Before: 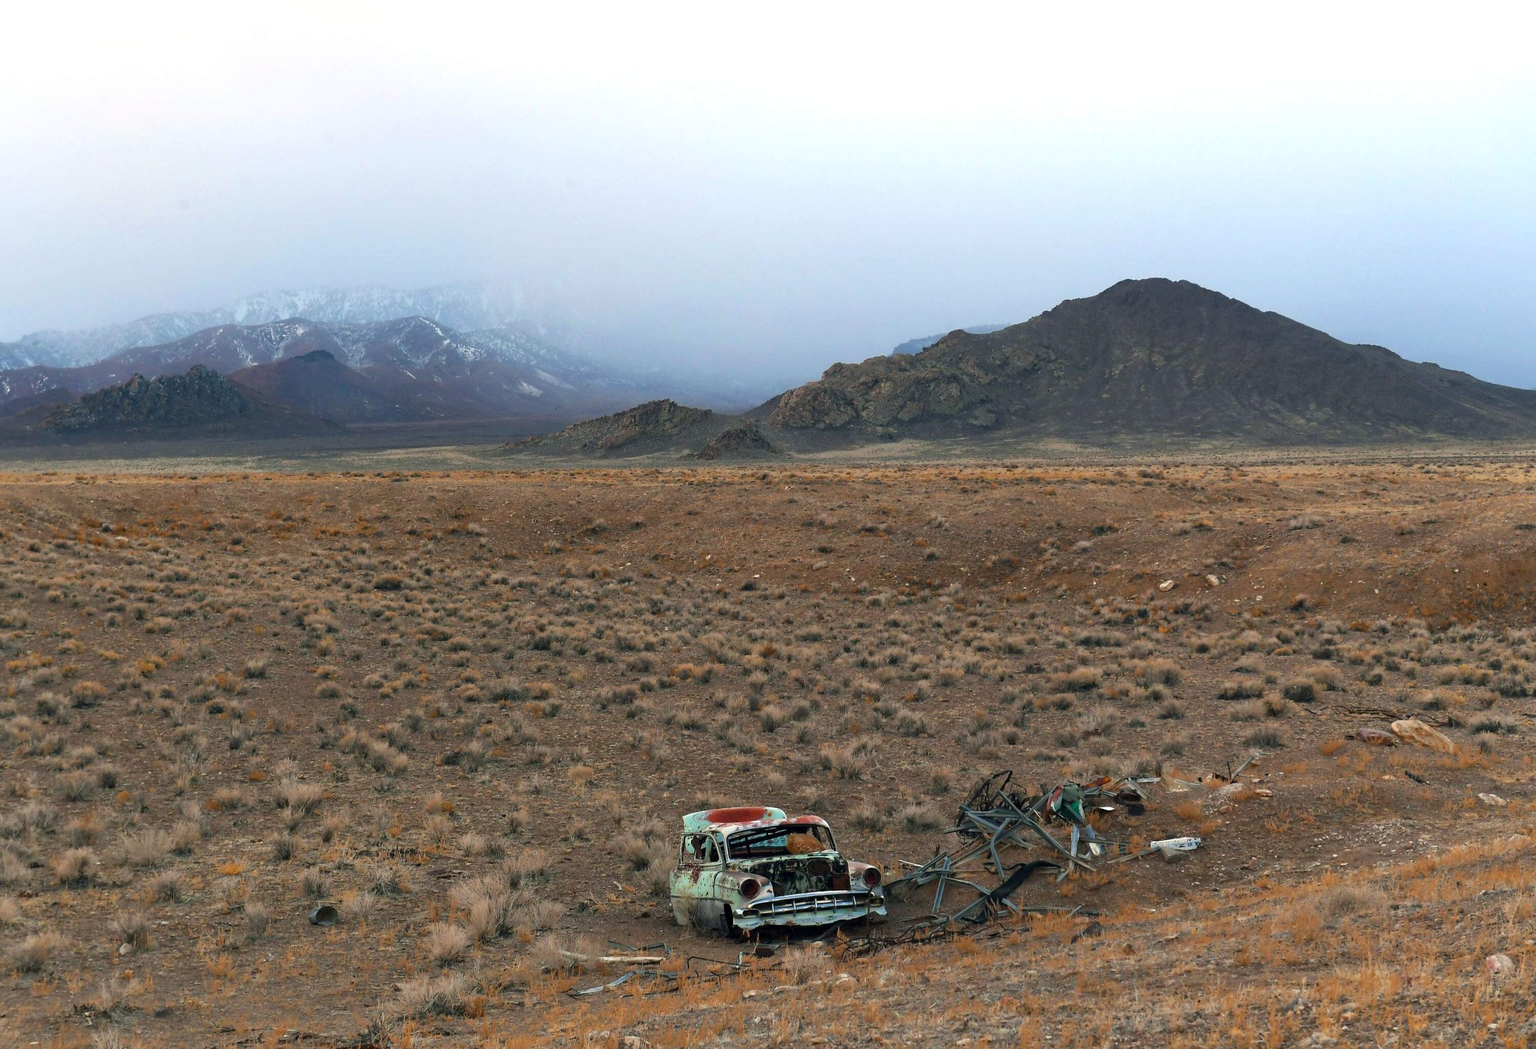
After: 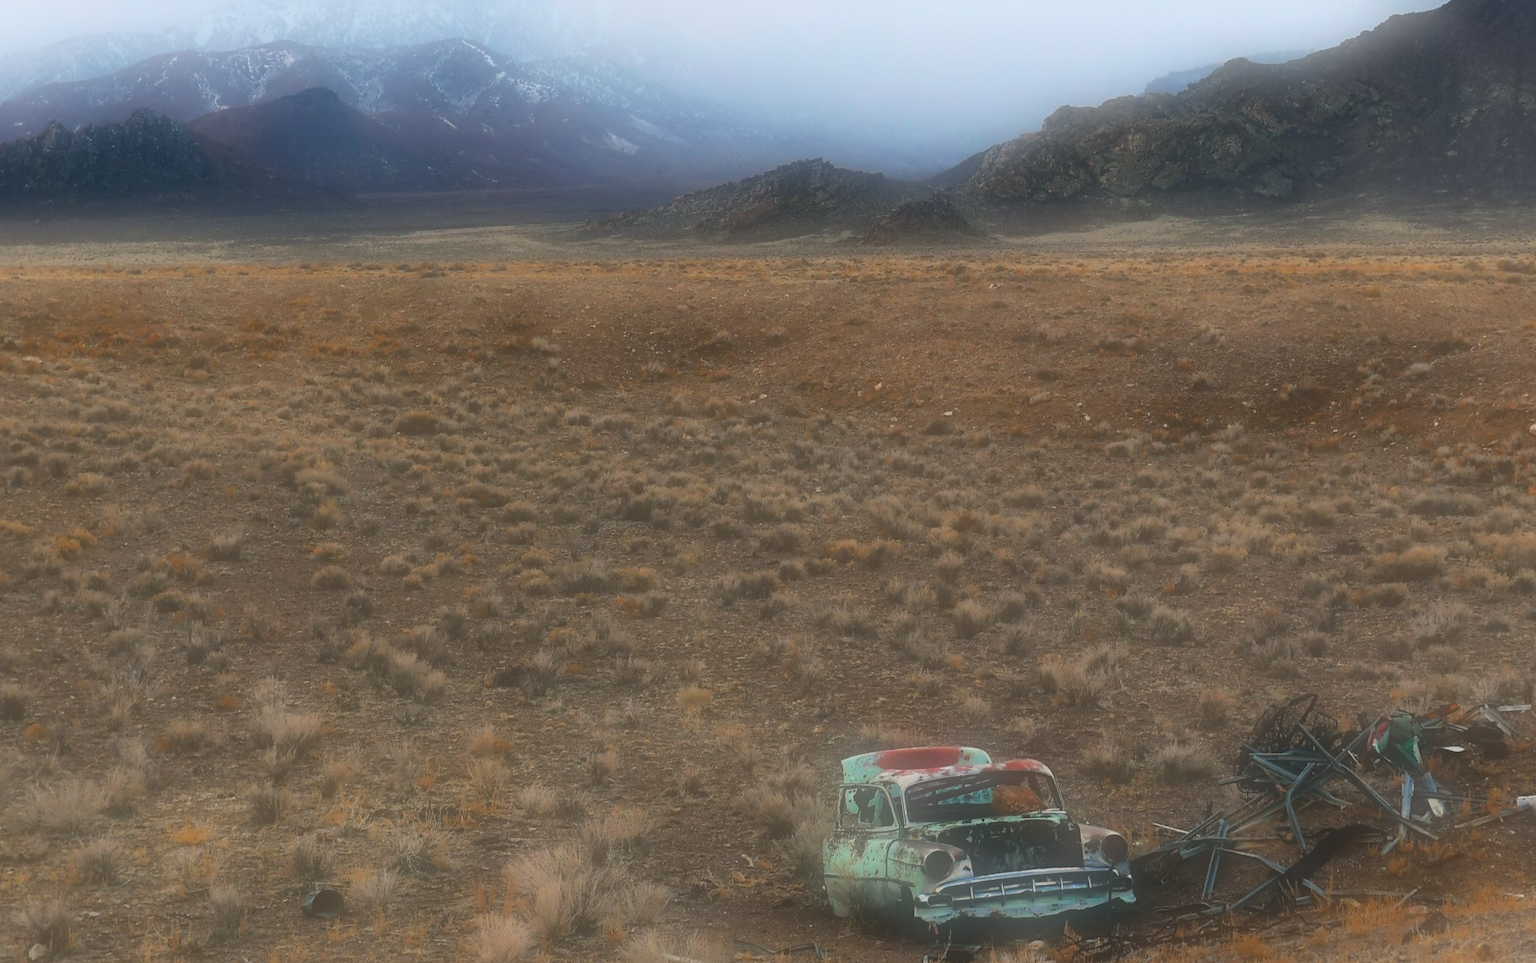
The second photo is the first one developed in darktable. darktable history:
contrast brightness saturation: saturation -0.05
soften: on, module defaults
tone curve: curves: ch0 [(0, 0.023) (0.132, 0.075) (0.241, 0.178) (0.487, 0.491) (0.782, 0.8) (1, 0.989)]; ch1 [(0, 0) (0.396, 0.369) (0.467, 0.454) (0.498, 0.5) (0.518, 0.517) (0.57, 0.586) (0.619, 0.663) (0.692, 0.744) (1, 1)]; ch2 [(0, 0) (0.427, 0.416) (0.483, 0.481) (0.503, 0.503) (0.526, 0.527) (0.563, 0.573) (0.632, 0.667) (0.705, 0.737) (0.985, 0.966)], color space Lab, independent channels
crop: left 6.488%, top 27.668%, right 24.183%, bottom 8.656%
